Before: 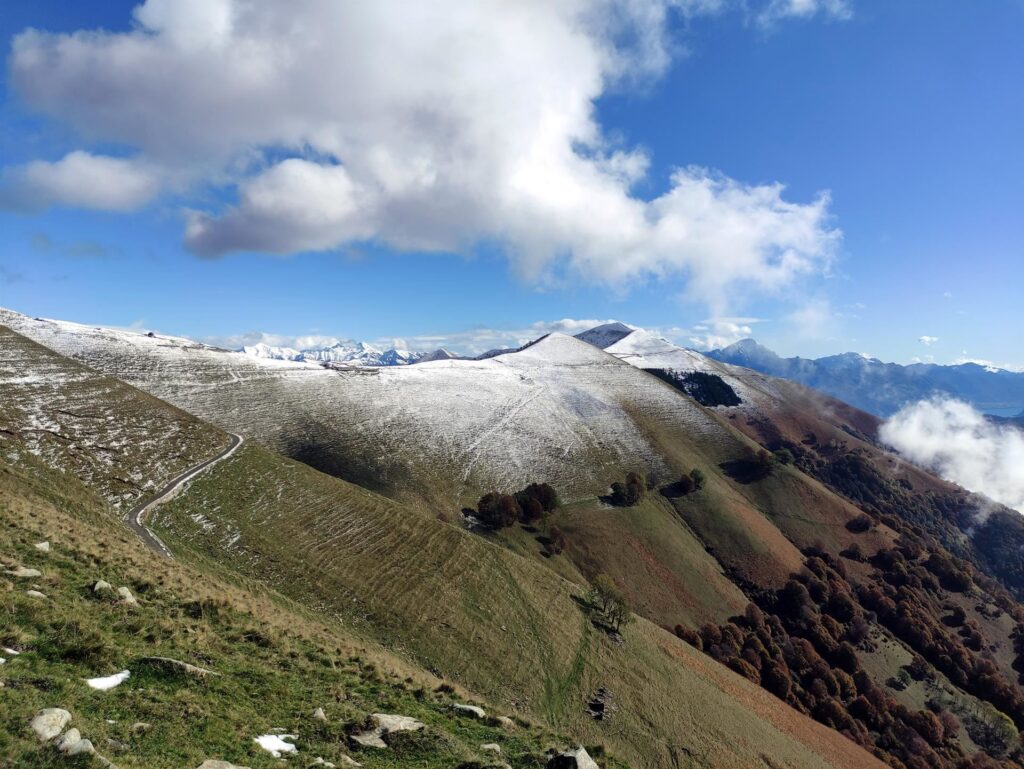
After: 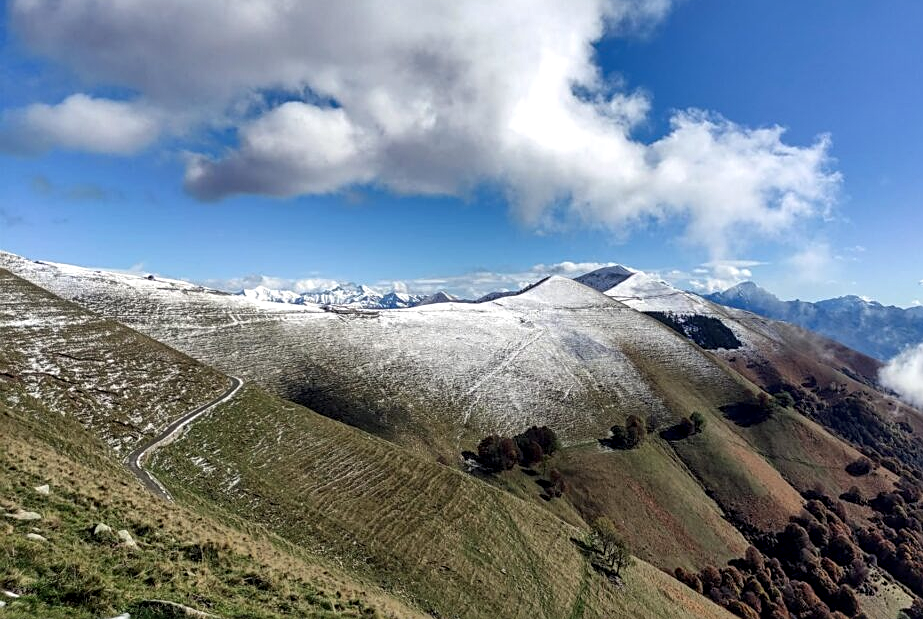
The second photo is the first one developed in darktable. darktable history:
shadows and highlights: low approximation 0.01, soften with gaussian
local contrast: on, module defaults
crop: top 7.54%, right 9.784%, bottom 11.954%
sharpen: on, module defaults
